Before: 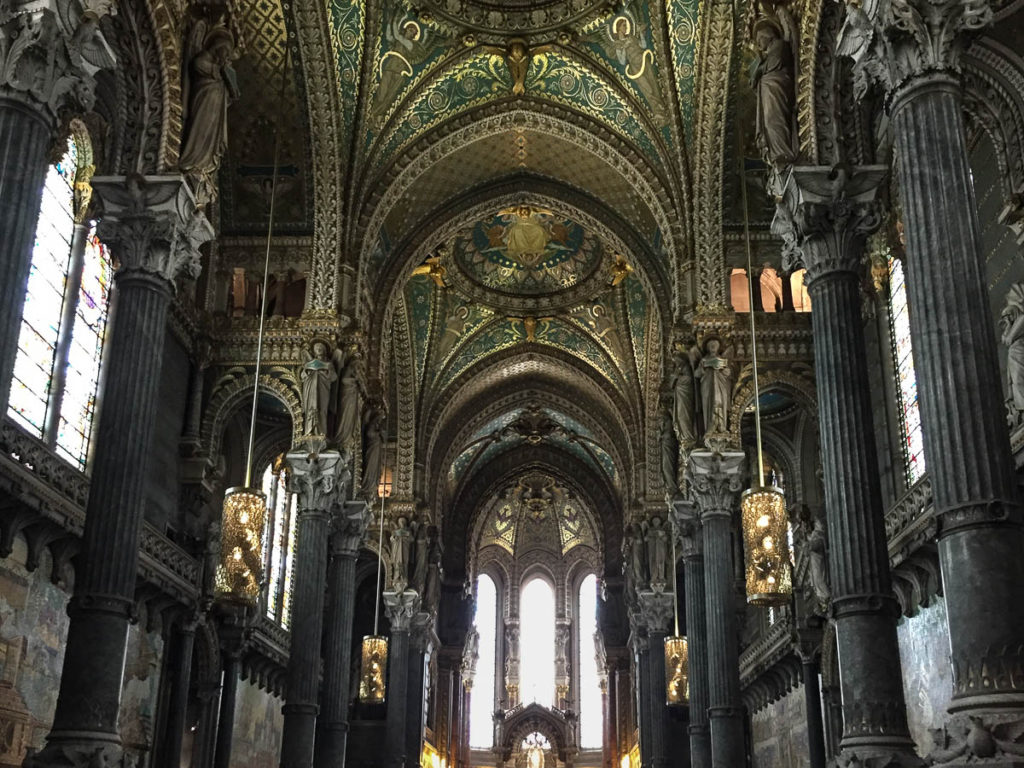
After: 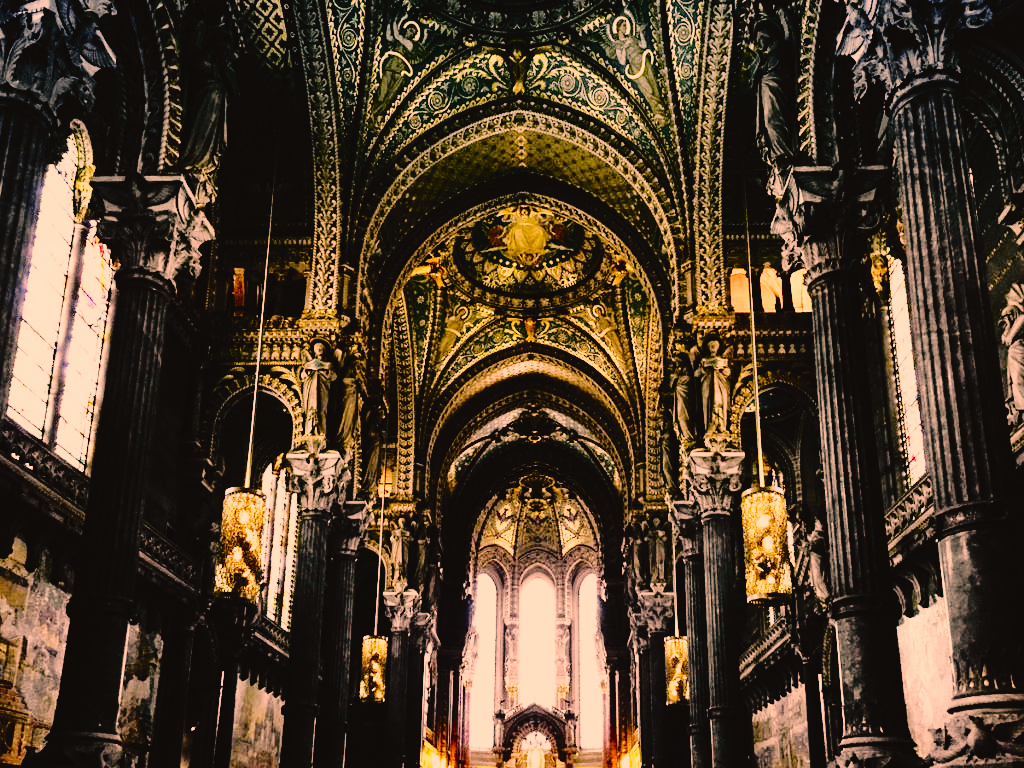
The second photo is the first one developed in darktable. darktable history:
tone curve: curves: ch0 [(0, 0.029) (0.168, 0.142) (0.359, 0.44) (0.469, 0.544) (0.634, 0.722) (0.858, 0.903) (1, 0.968)]; ch1 [(0, 0) (0.437, 0.453) (0.472, 0.47) (0.502, 0.502) (0.54, 0.534) (0.57, 0.592) (0.618, 0.66) (0.699, 0.749) (0.859, 0.899) (1, 1)]; ch2 [(0, 0) (0.33, 0.301) (0.421, 0.443) (0.476, 0.498) (0.505, 0.503) (0.547, 0.557) (0.586, 0.634) (0.608, 0.676) (1, 1)], color space Lab, independent channels, preserve colors none
base curve: curves: ch0 [(0, 0) (0.036, 0.01) (0.123, 0.254) (0.258, 0.504) (0.507, 0.748) (1, 1)], preserve colors none
color correction: highlights a* 40, highlights b* 40, saturation 0.69
graduated density: density 2.02 EV, hardness 44%, rotation 0.374°, offset 8.21, hue 208.8°, saturation 97%
